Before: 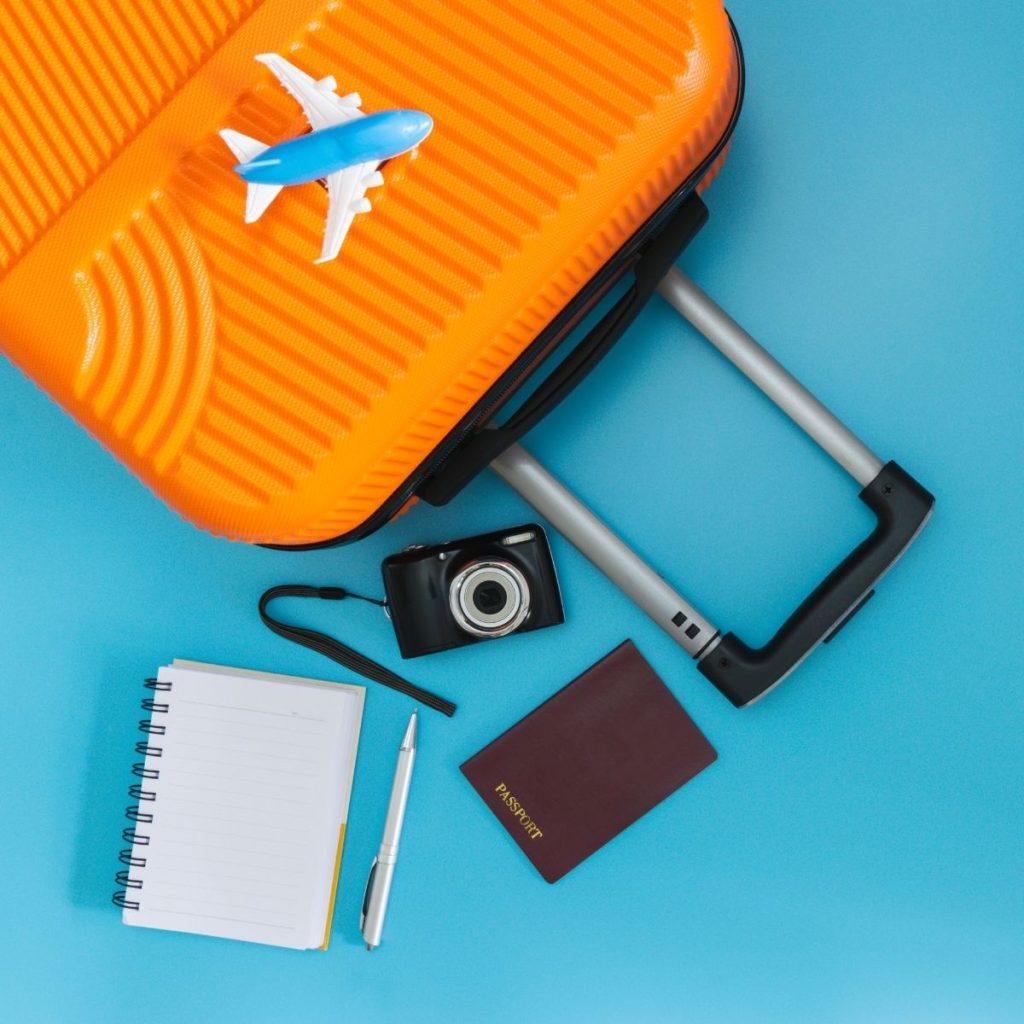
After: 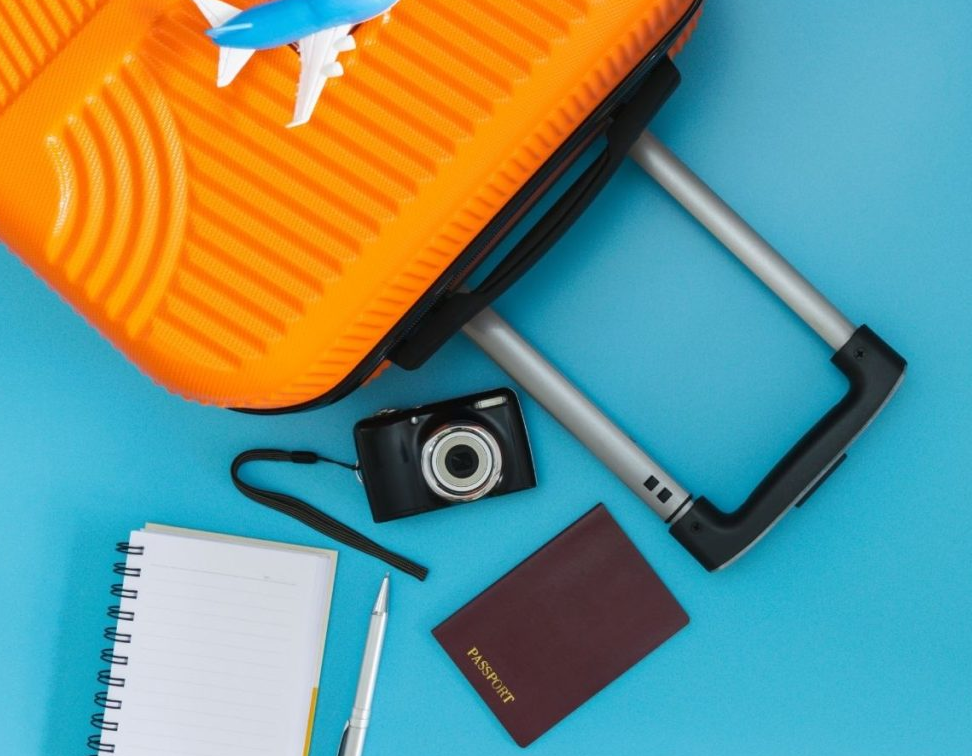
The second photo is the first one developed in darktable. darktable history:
crop and rotate: left 2.825%, top 13.379%, right 2.245%, bottom 12.718%
